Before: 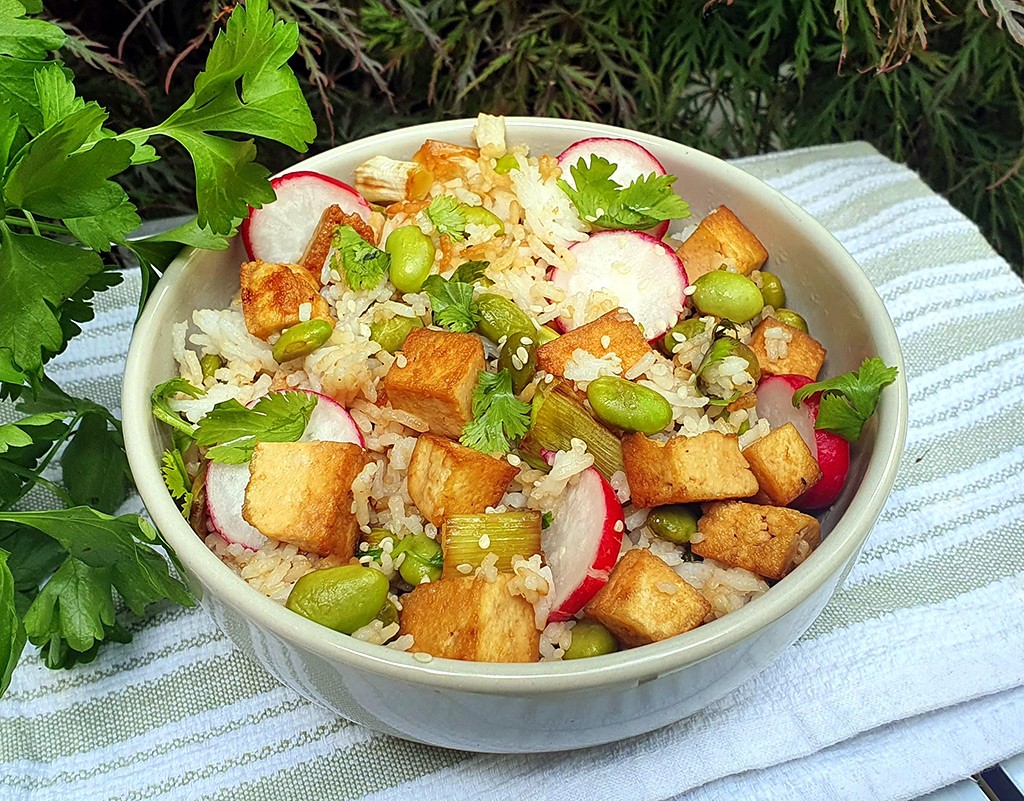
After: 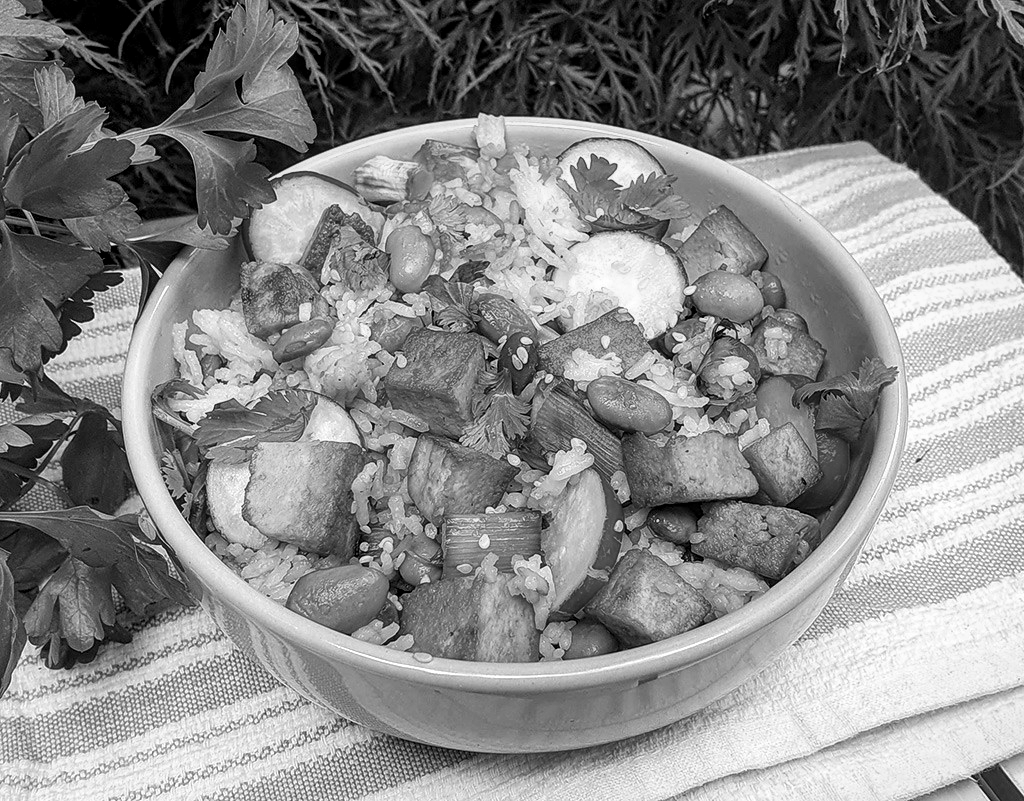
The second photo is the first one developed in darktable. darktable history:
local contrast: on, module defaults
color calibration: output gray [0.18, 0.41, 0.41, 0], illuminant as shot in camera, x 0.358, y 0.373, temperature 4628.91 K, gamut compression 0.981
